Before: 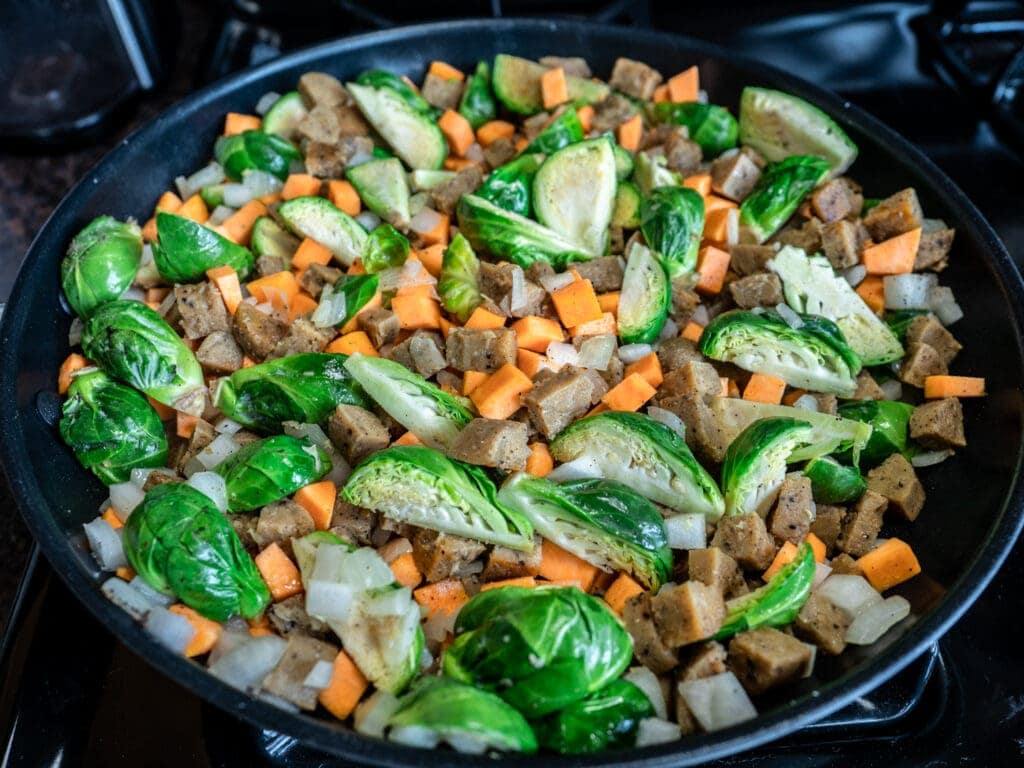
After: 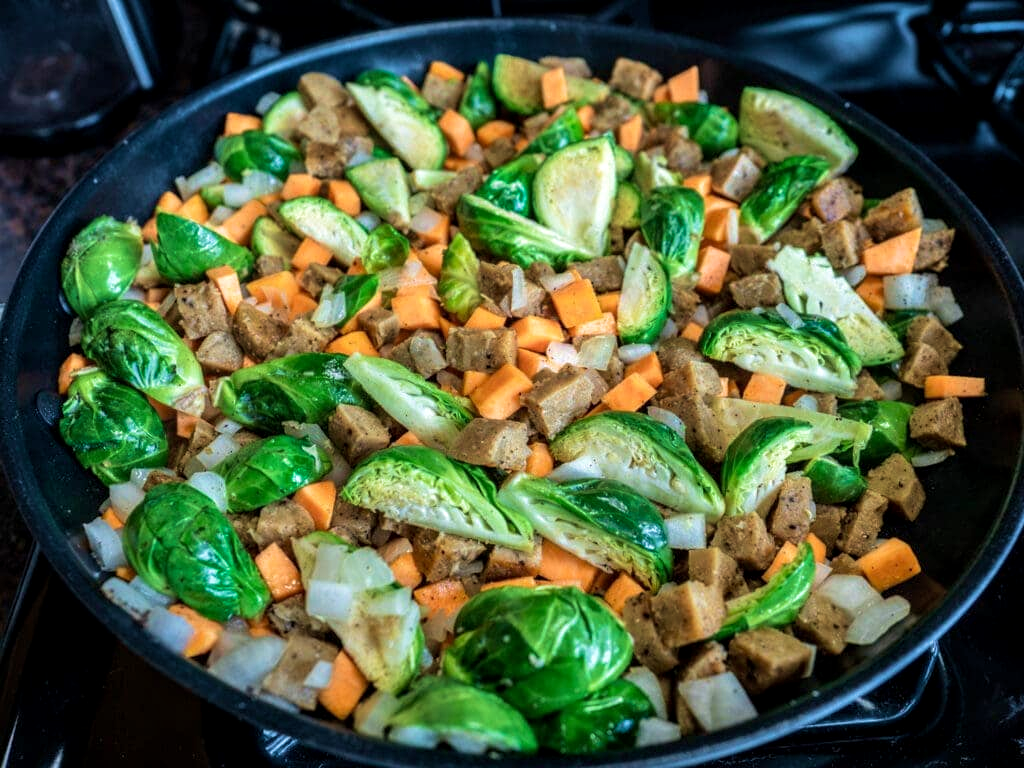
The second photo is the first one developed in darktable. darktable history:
local contrast: highlights 100%, shadows 100%, detail 120%, midtone range 0.2
velvia: strength 45%
